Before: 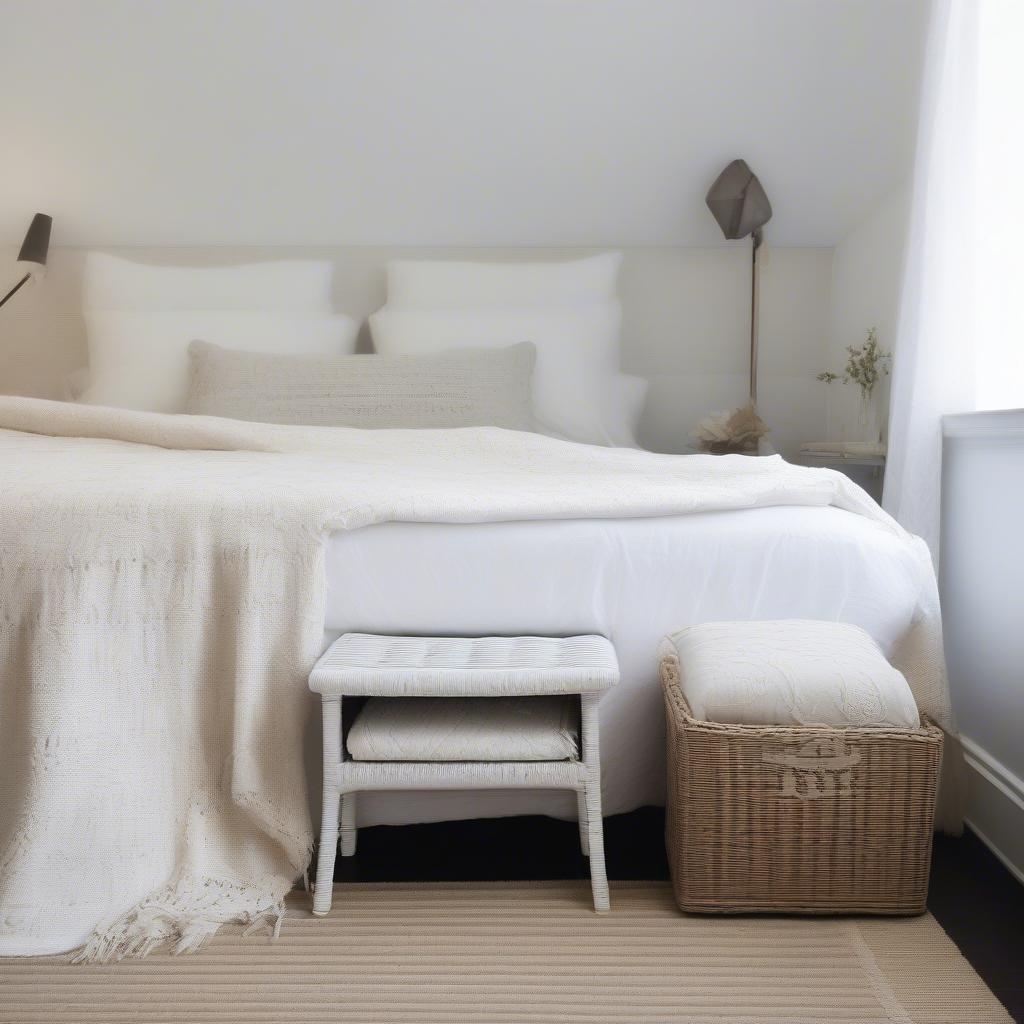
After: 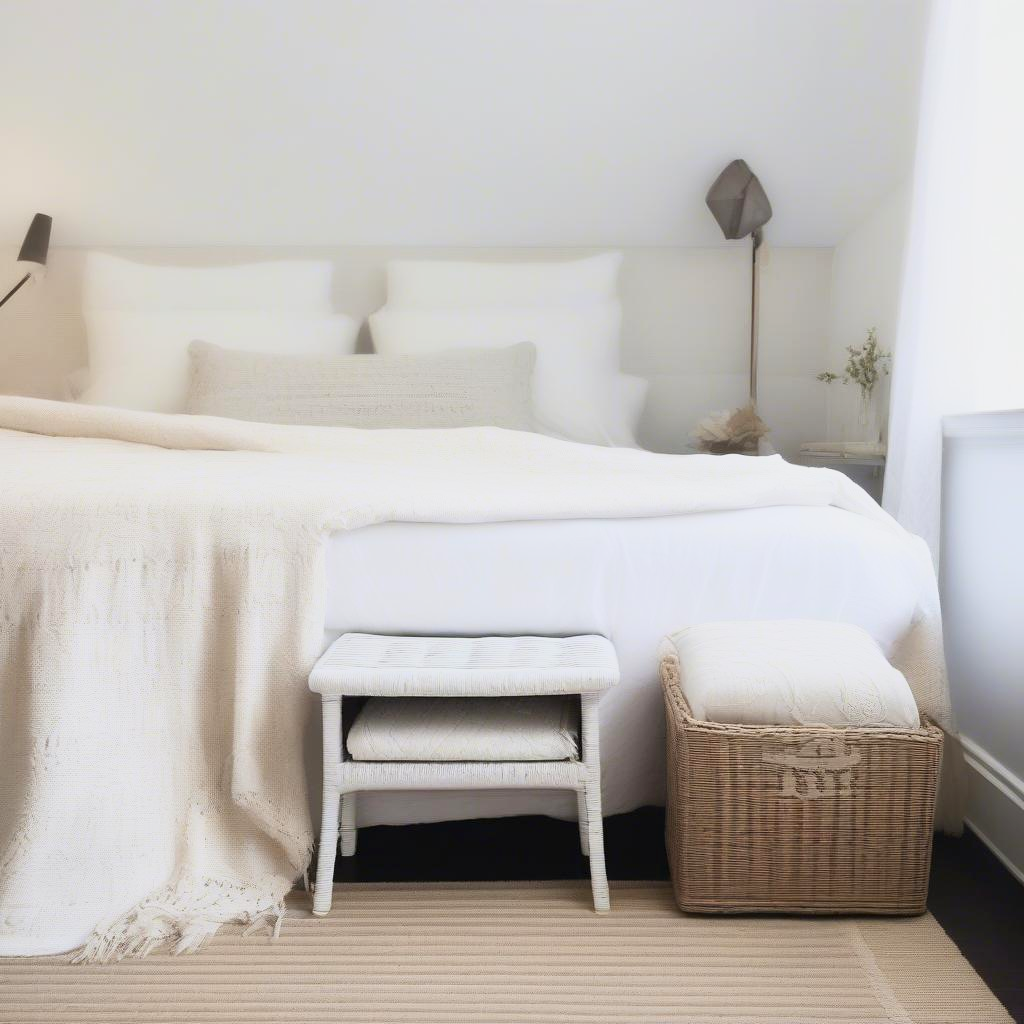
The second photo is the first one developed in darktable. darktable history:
base curve: curves: ch0 [(0, 0) (0.088, 0.125) (0.176, 0.251) (0.354, 0.501) (0.613, 0.749) (1, 0.877)]
